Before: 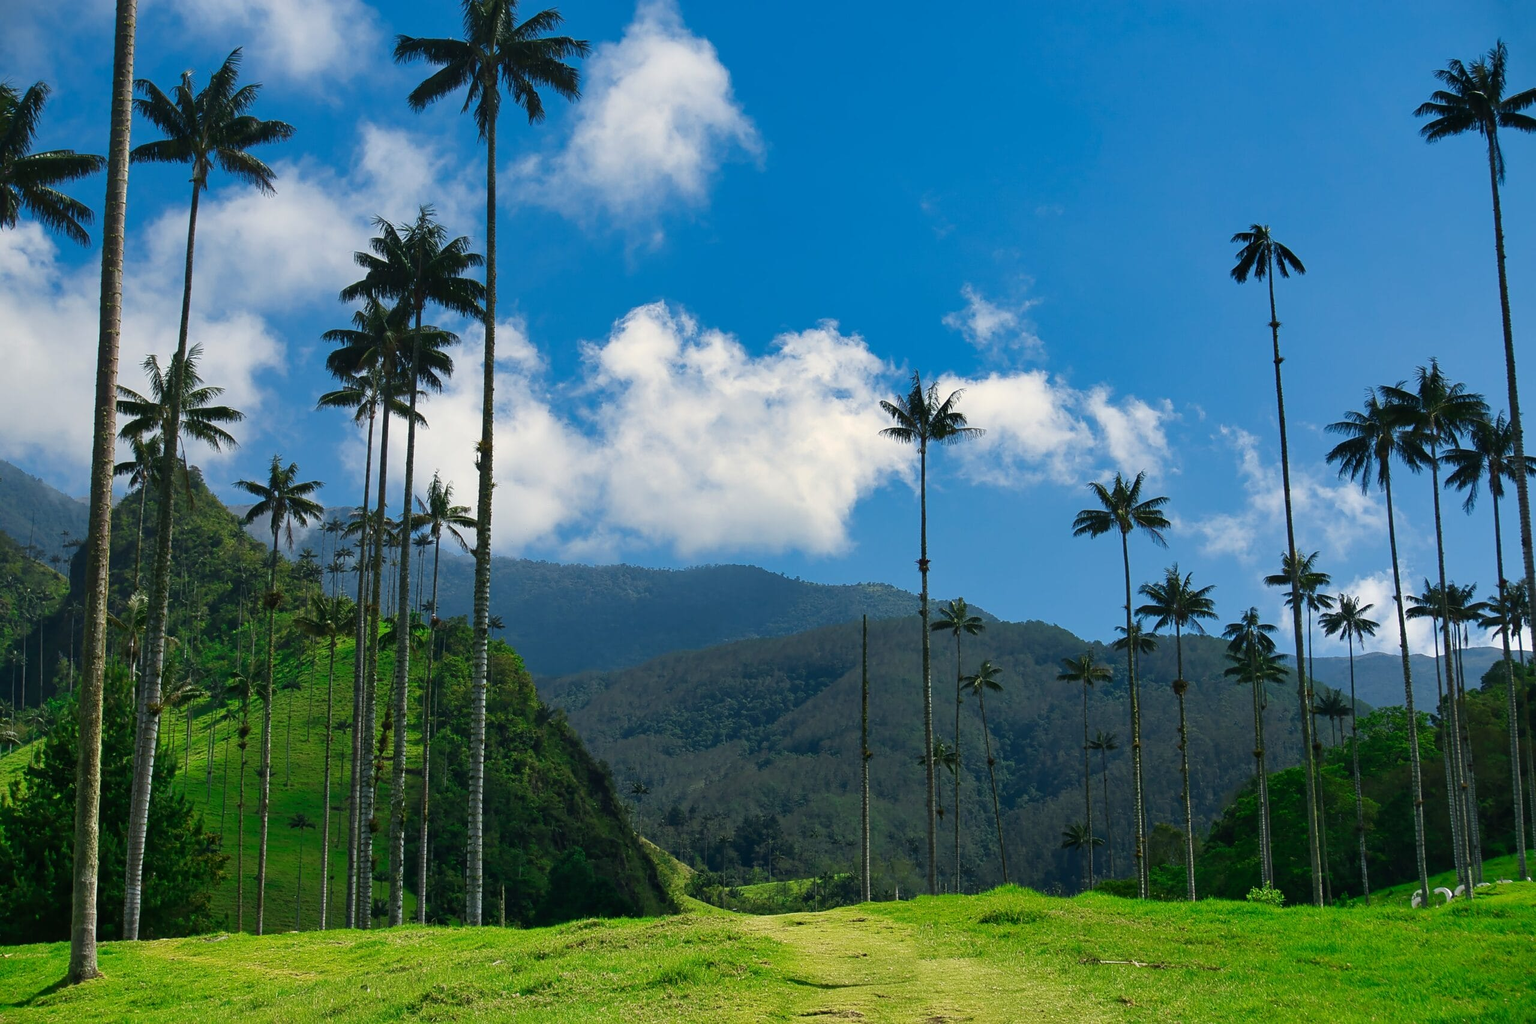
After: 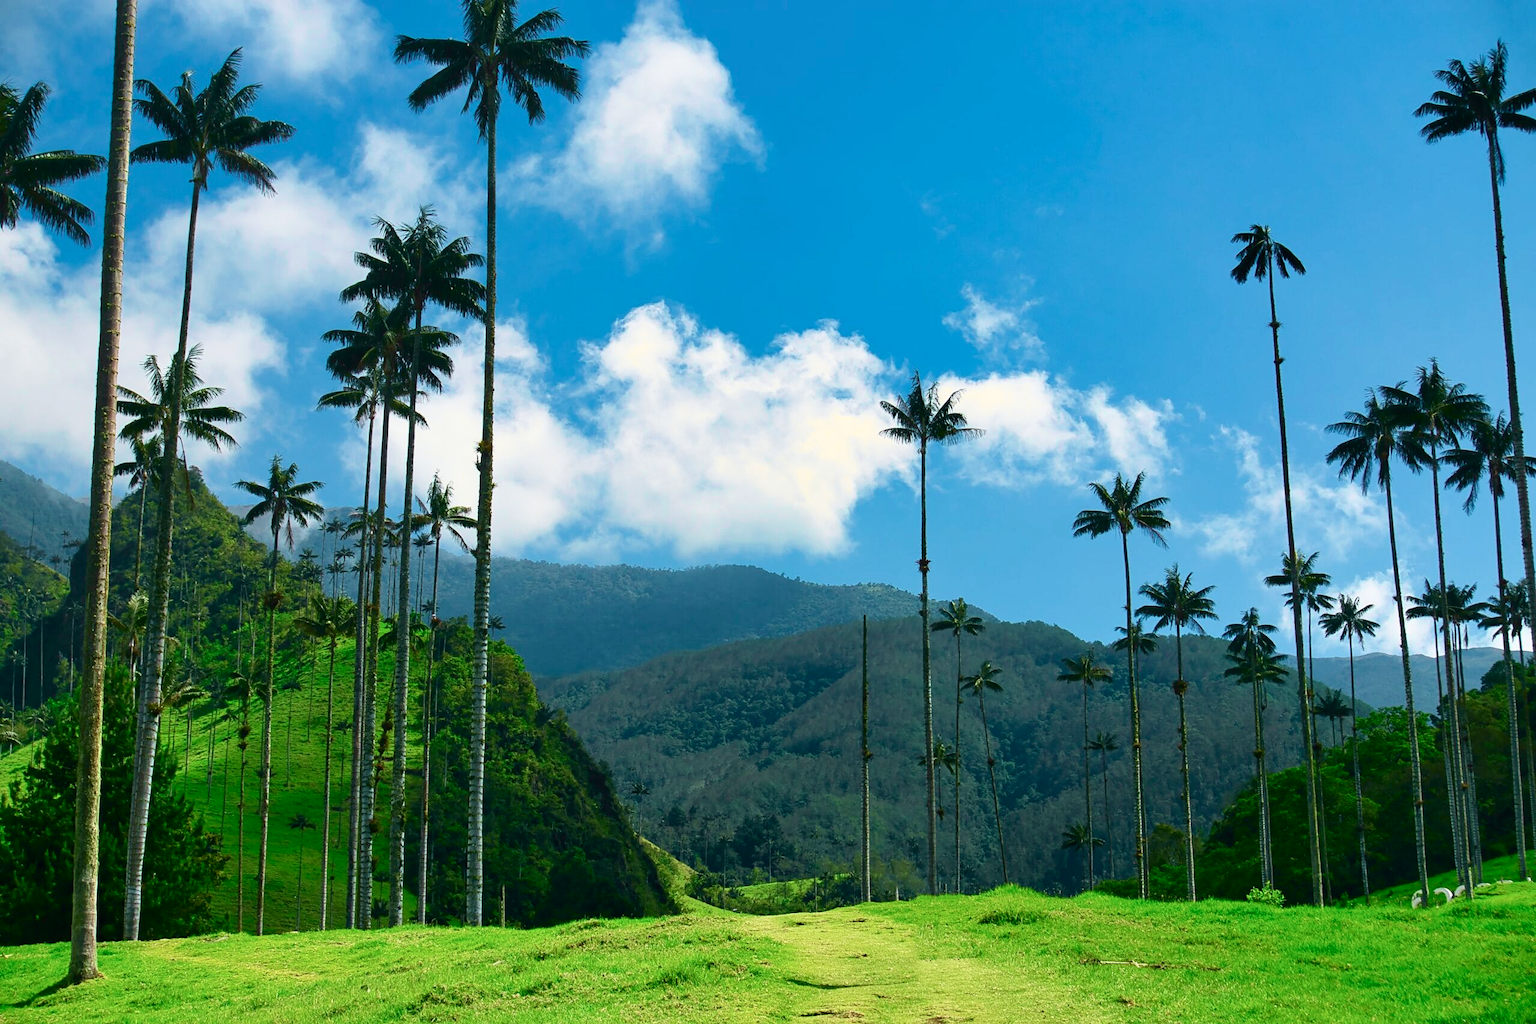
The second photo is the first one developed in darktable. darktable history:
tone curve: curves: ch0 [(0, 0) (0.051, 0.047) (0.102, 0.099) (0.258, 0.29) (0.442, 0.527) (0.695, 0.804) (0.88, 0.952) (1, 1)]; ch1 [(0, 0) (0.339, 0.298) (0.402, 0.363) (0.444, 0.415) (0.485, 0.469) (0.494, 0.493) (0.504, 0.501) (0.525, 0.534) (0.555, 0.593) (0.594, 0.648) (1, 1)]; ch2 [(0, 0) (0.48, 0.48) (0.504, 0.5) (0.535, 0.557) (0.581, 0.623) (0.649, 0.683) (0.824, 0.815) (1, 1)], color space Lab, independent channels, preserve colors none
